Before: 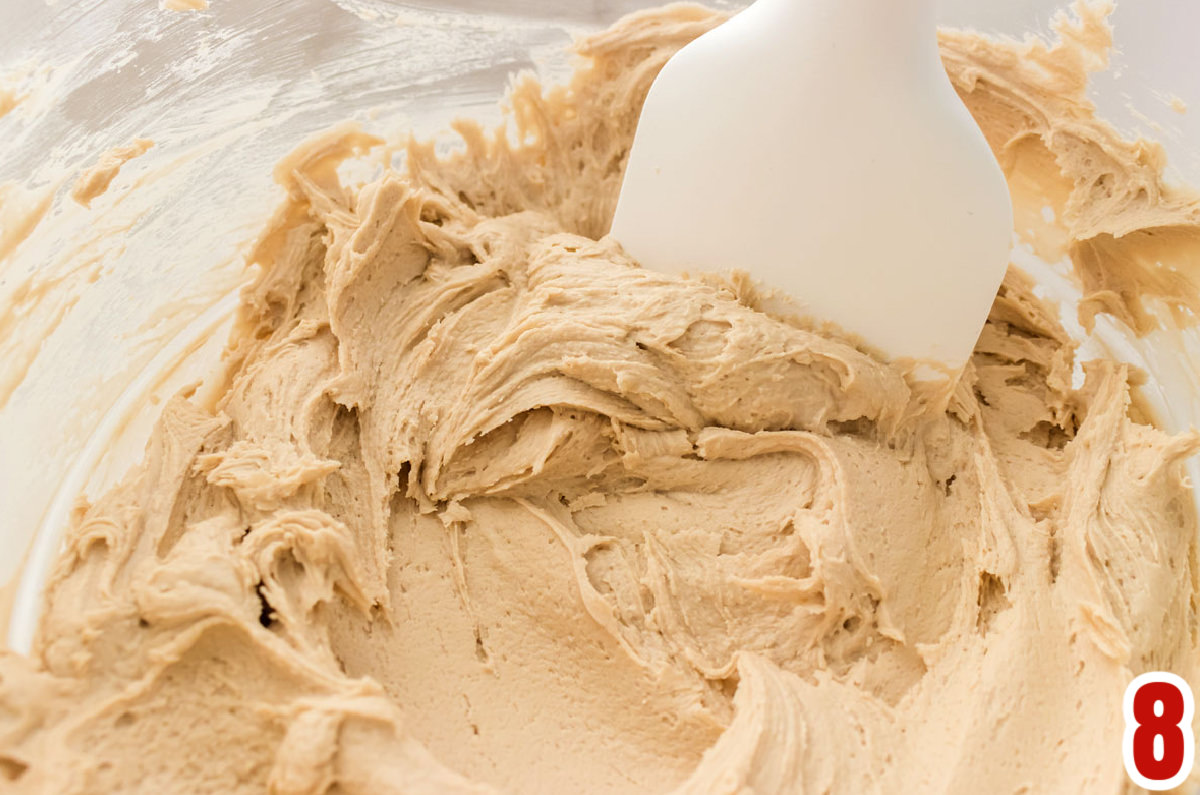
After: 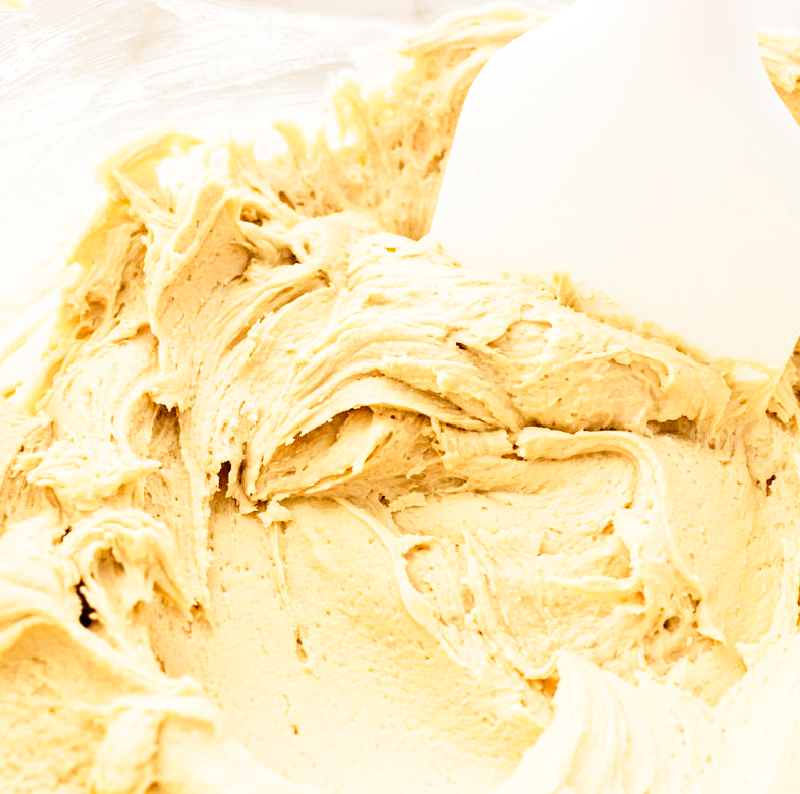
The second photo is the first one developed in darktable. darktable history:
base curve: curves: ch0 [(0, 0) (0.026, 0.03) (0.109, 0.232) (0.351, 0.748) (0.669, 0.968) (1, 1)], preserve colors none
crop and rotate: left 15.024%, right 18.301%
haze removal: compatibility mode true, adaptive false
